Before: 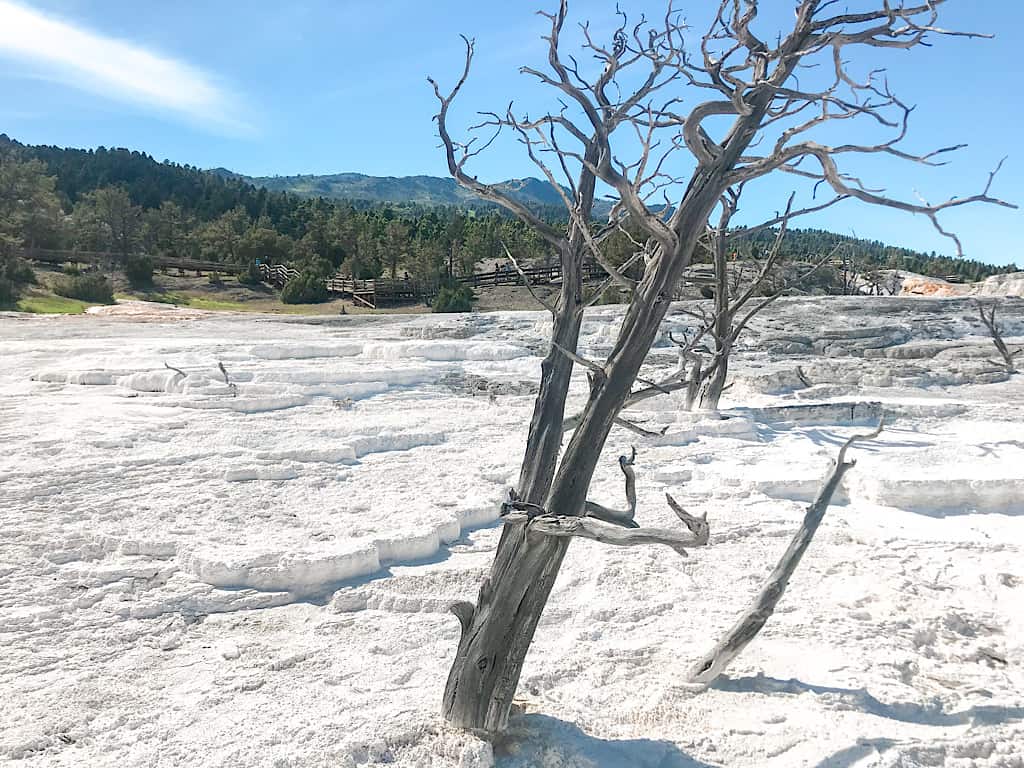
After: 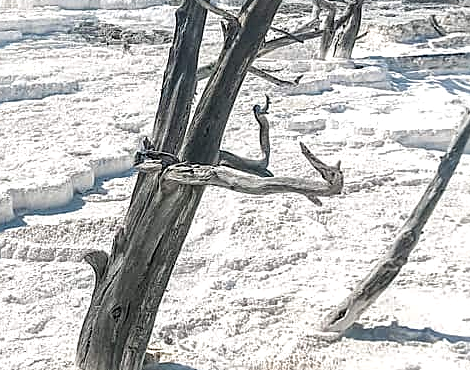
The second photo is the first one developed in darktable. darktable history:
sharpen: on, module defaults
local contrast: detail 142%
crop: left 35.82%, top 45.796%, right 18.219%, bottom 5.908%
